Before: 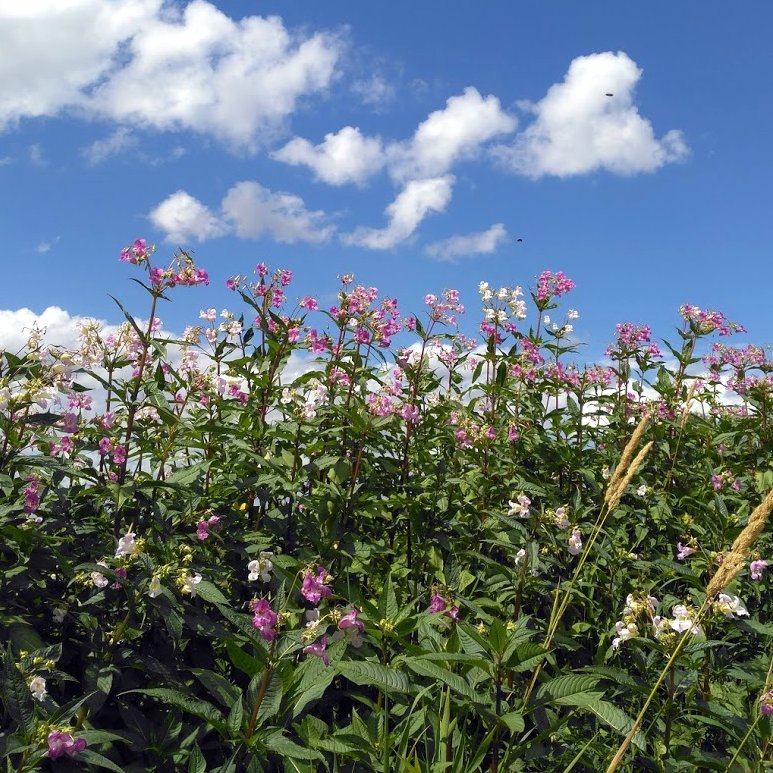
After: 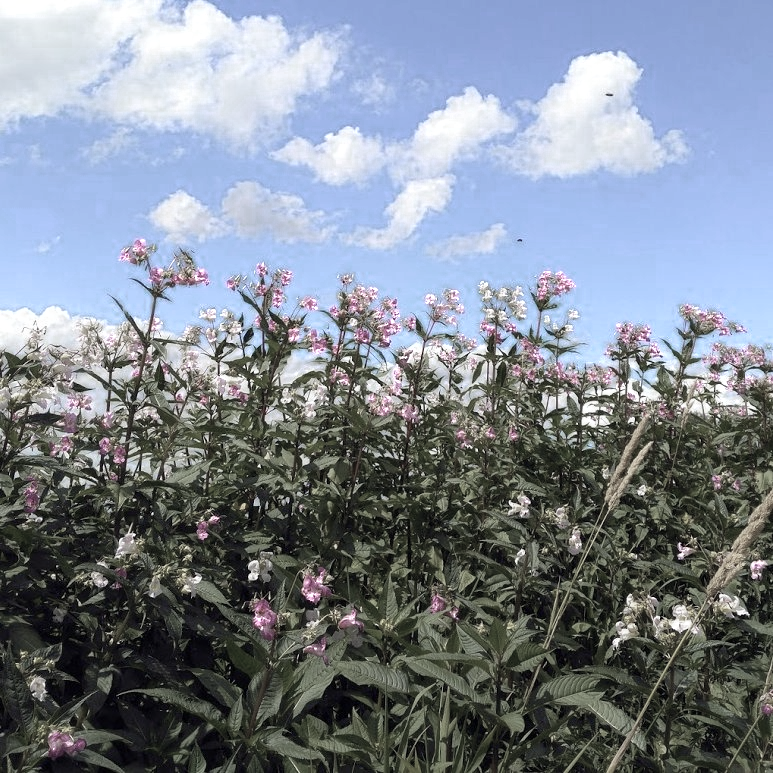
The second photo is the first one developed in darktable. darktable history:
tone equalizer: smoothing diameter 2.06%, edges refinement/feathering 19.85, mask exposure compensation -1.57 EV, filter diffusion 5
color zones: curves: ch0 [(0, 0.613) (0.01, 0.613) (0.245, 0.448) (0.498, 0.529) (0.642, 0.665) (0.879, 0.777) (0.99, 0.613)]; ch1 [(0, 0.272) (0.219, 0.127) (0.724, 0.346)]
